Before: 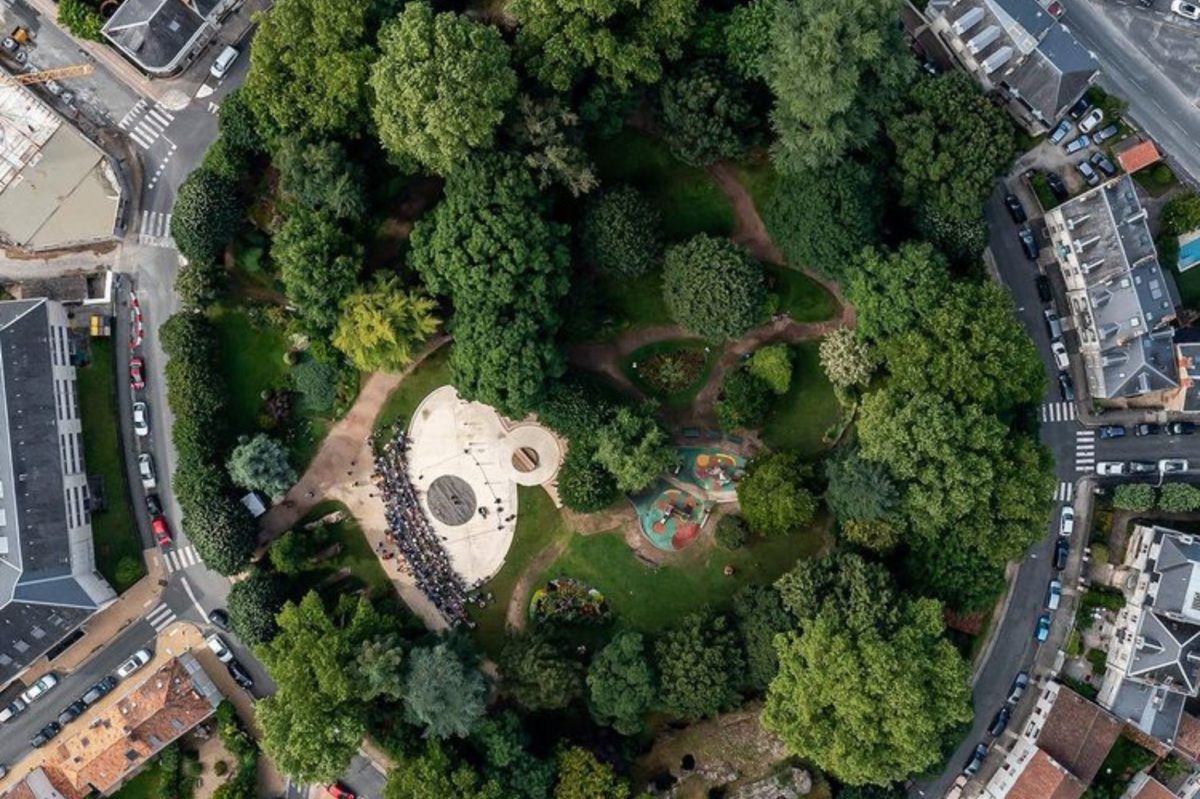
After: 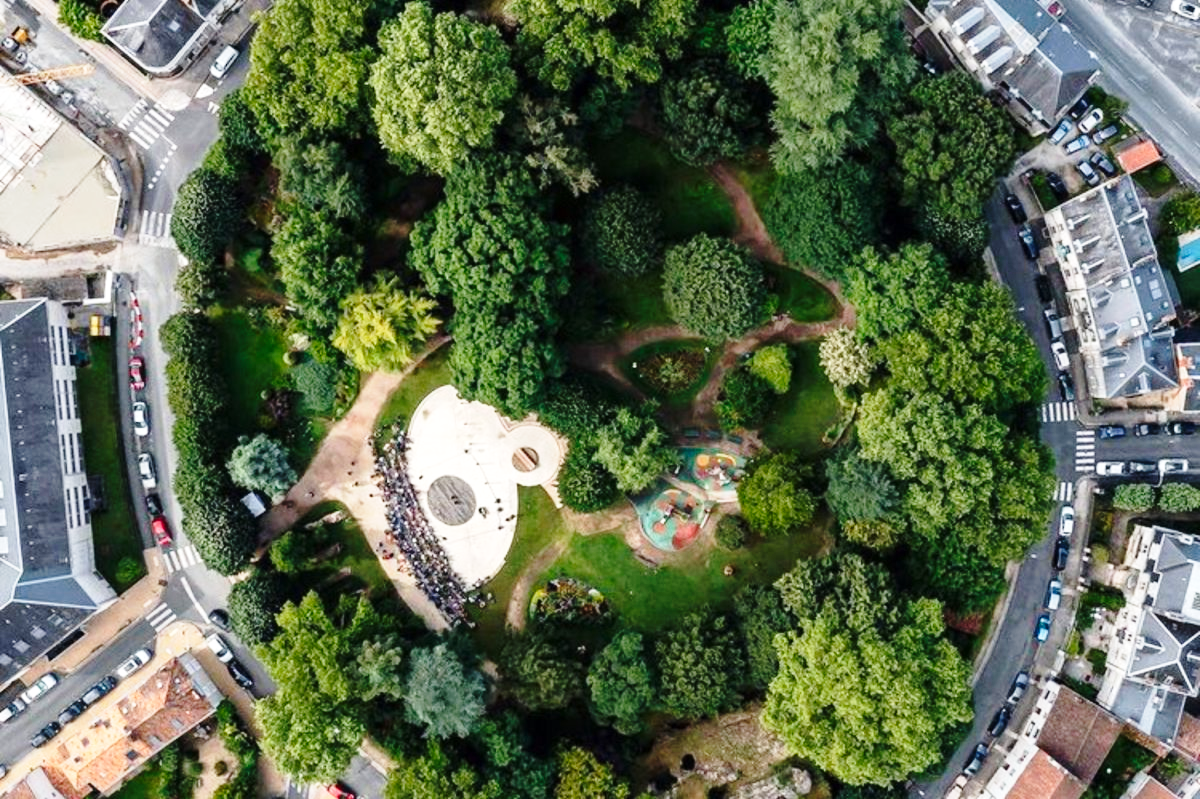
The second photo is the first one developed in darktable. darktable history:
exposure: exposure 0.2 EV, compensate highlight preservation false
base curve: curves: ch0 [(0, 0) (0.028, 0.03) (0.121, 0.232) (0.46, 0.748) (0.859, 0.968) (1, 1)], preserve colors none
